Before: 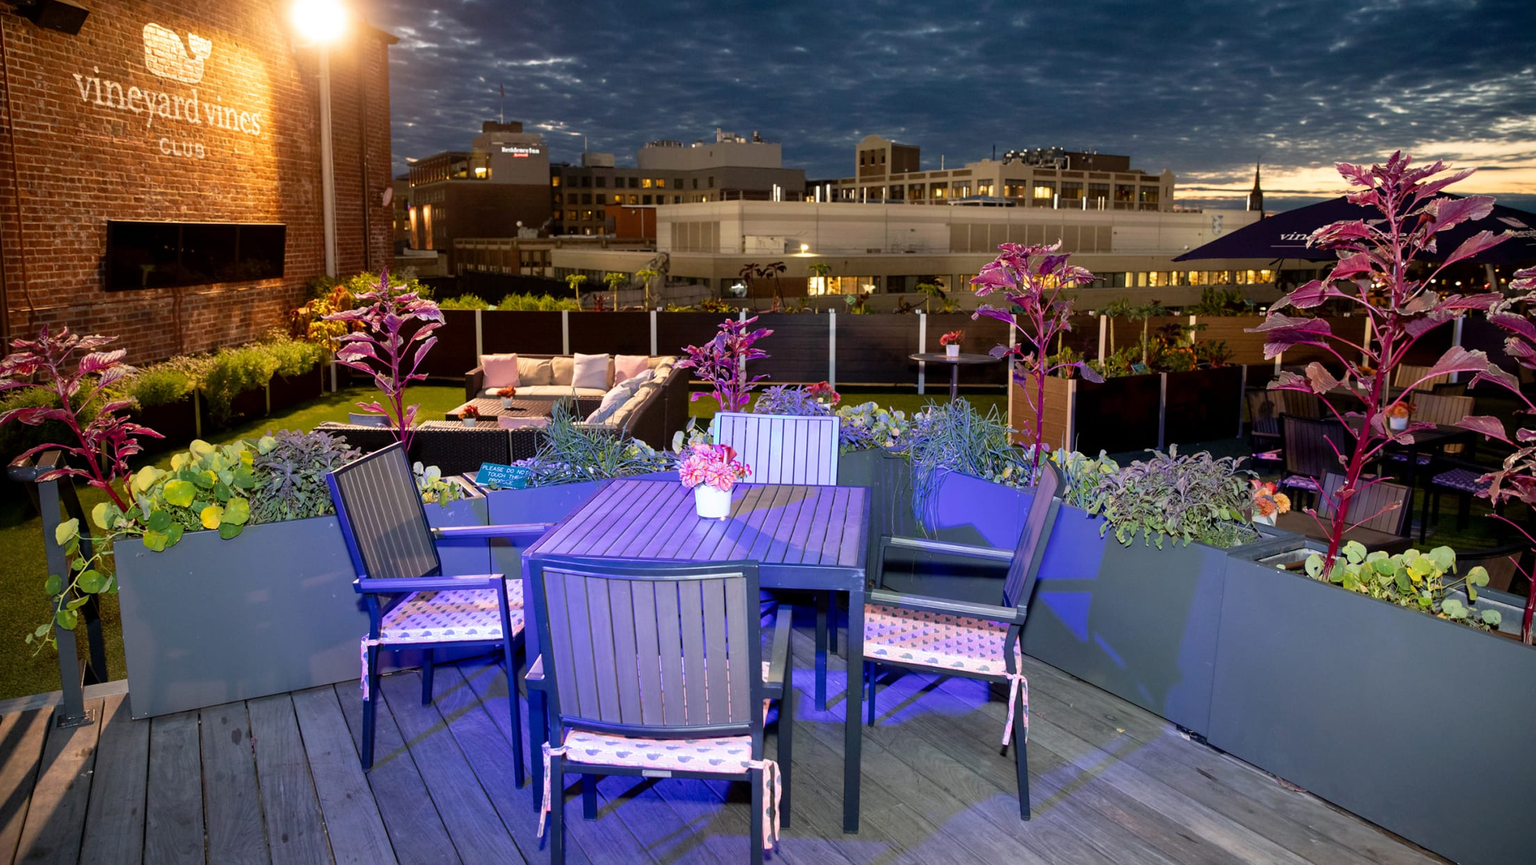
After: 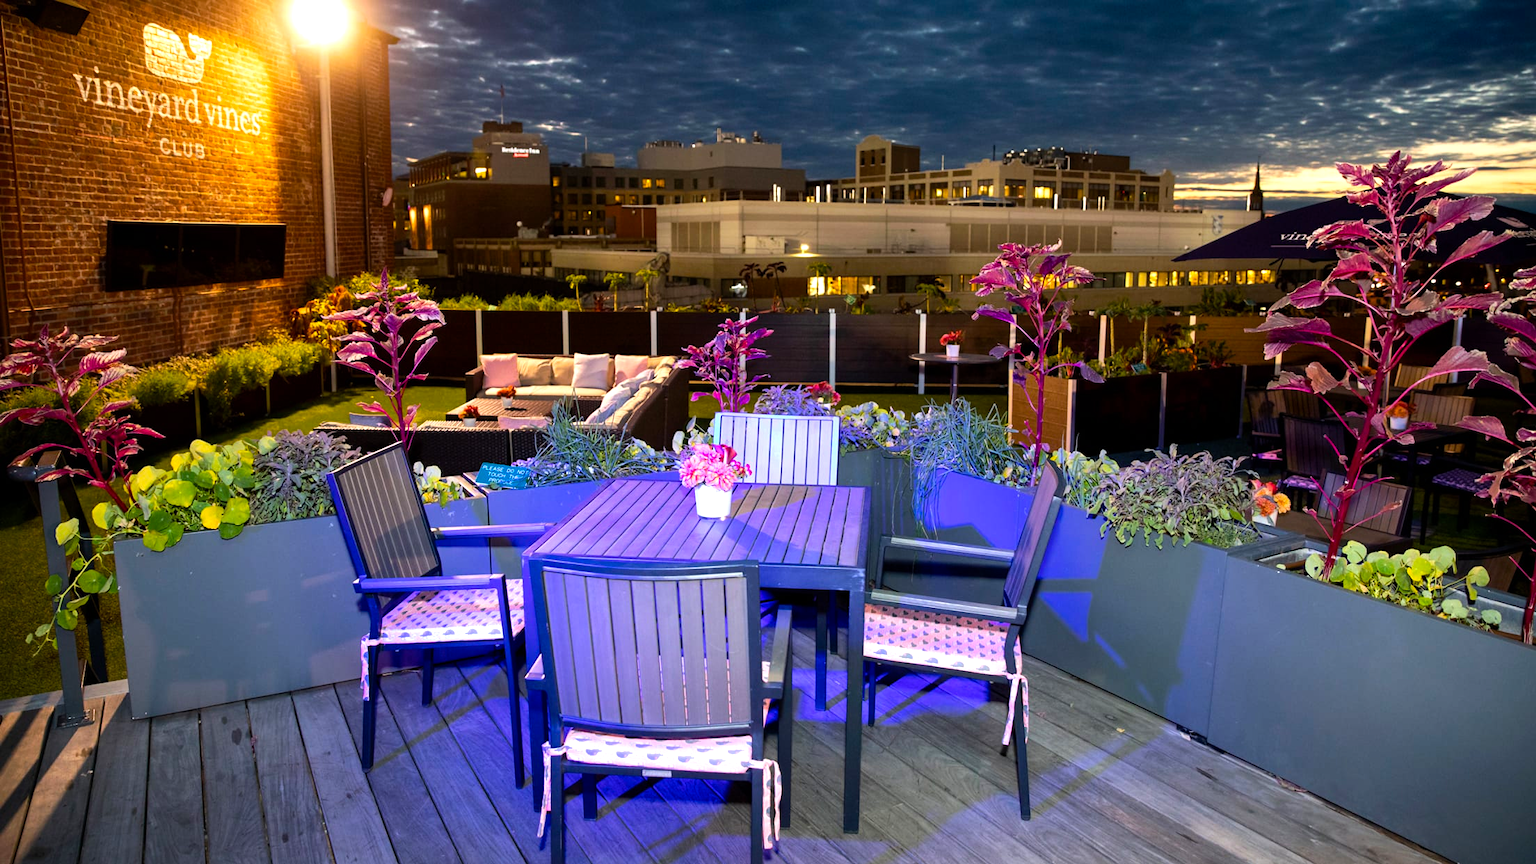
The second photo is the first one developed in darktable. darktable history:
tone equalizer: -8 EV -0.417 EV, -7 EV -0.389 EV, -6 EV -0.333 EV, -5 EV -0.222 EV, -3 EV 0.222 EV, -2 EV 0.333 EV, -1 EV 0.389 EV, +0 EV 0.417 EV, edges refinement/feathering 500, mask exposure compensation -1.57 EV, preserve details no
color balance rgb: perceptual saturation grading › global saturation 20%, global vibrance 20%
